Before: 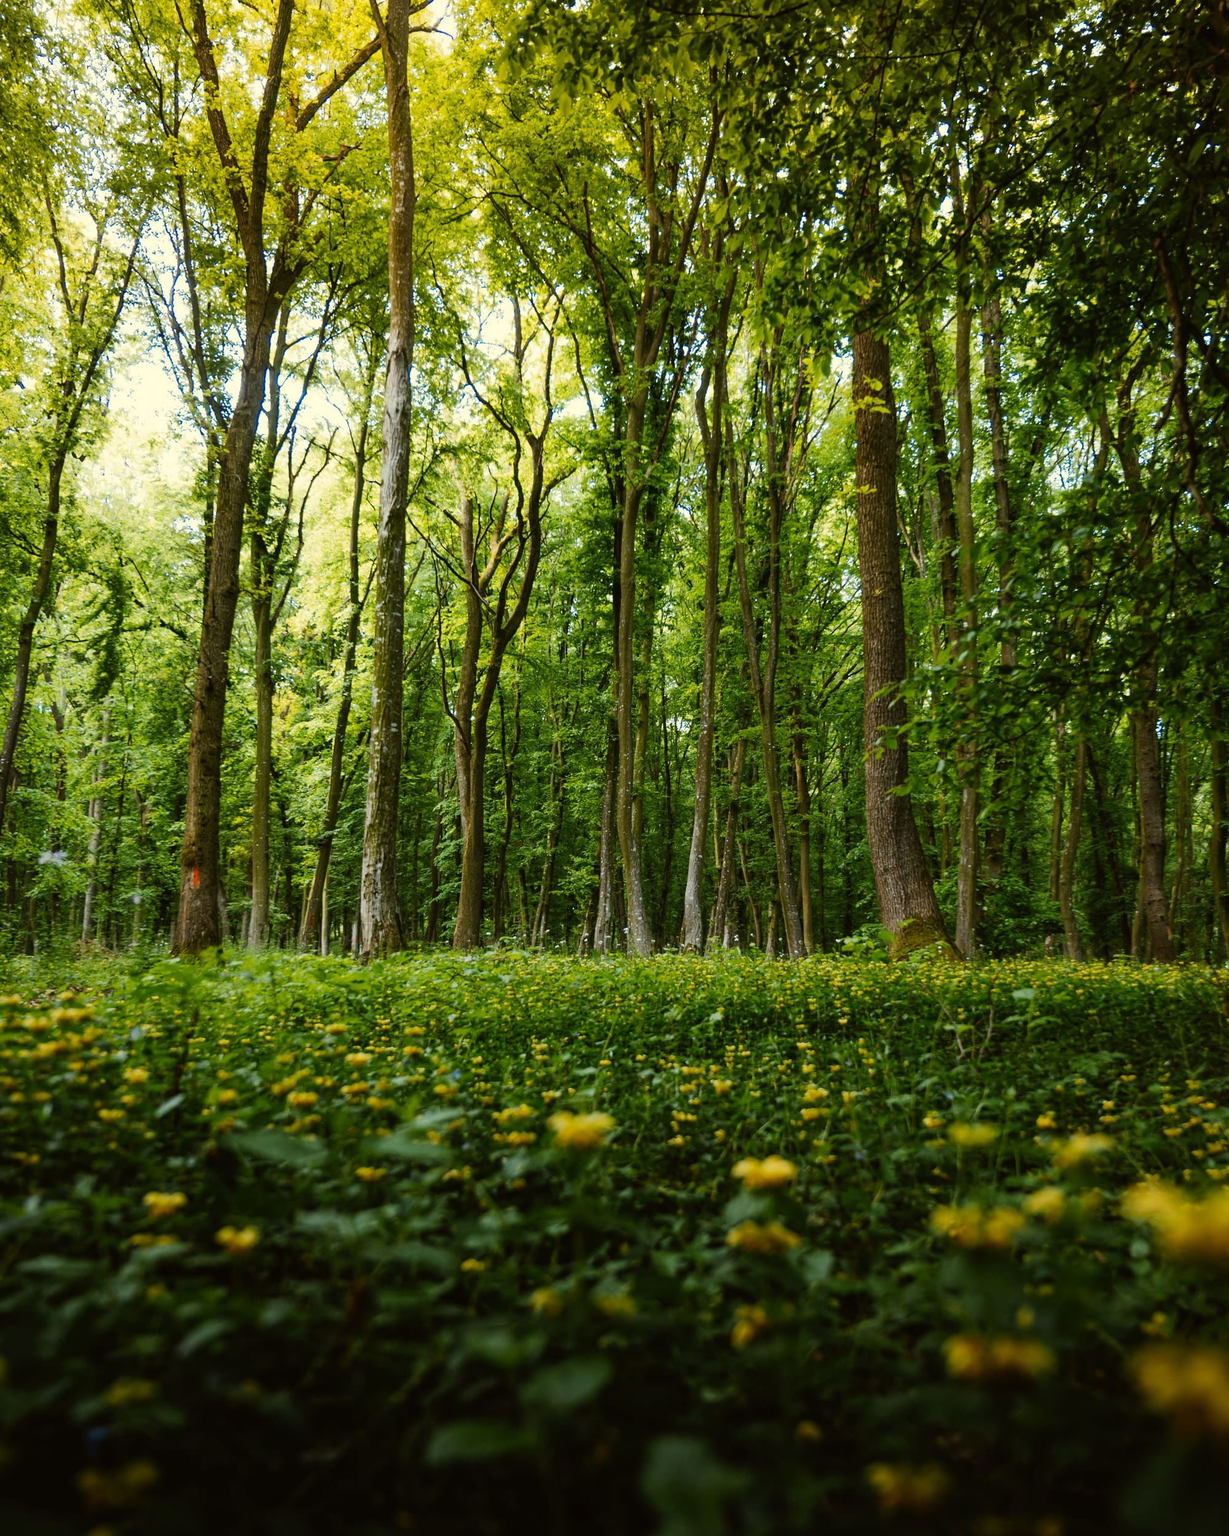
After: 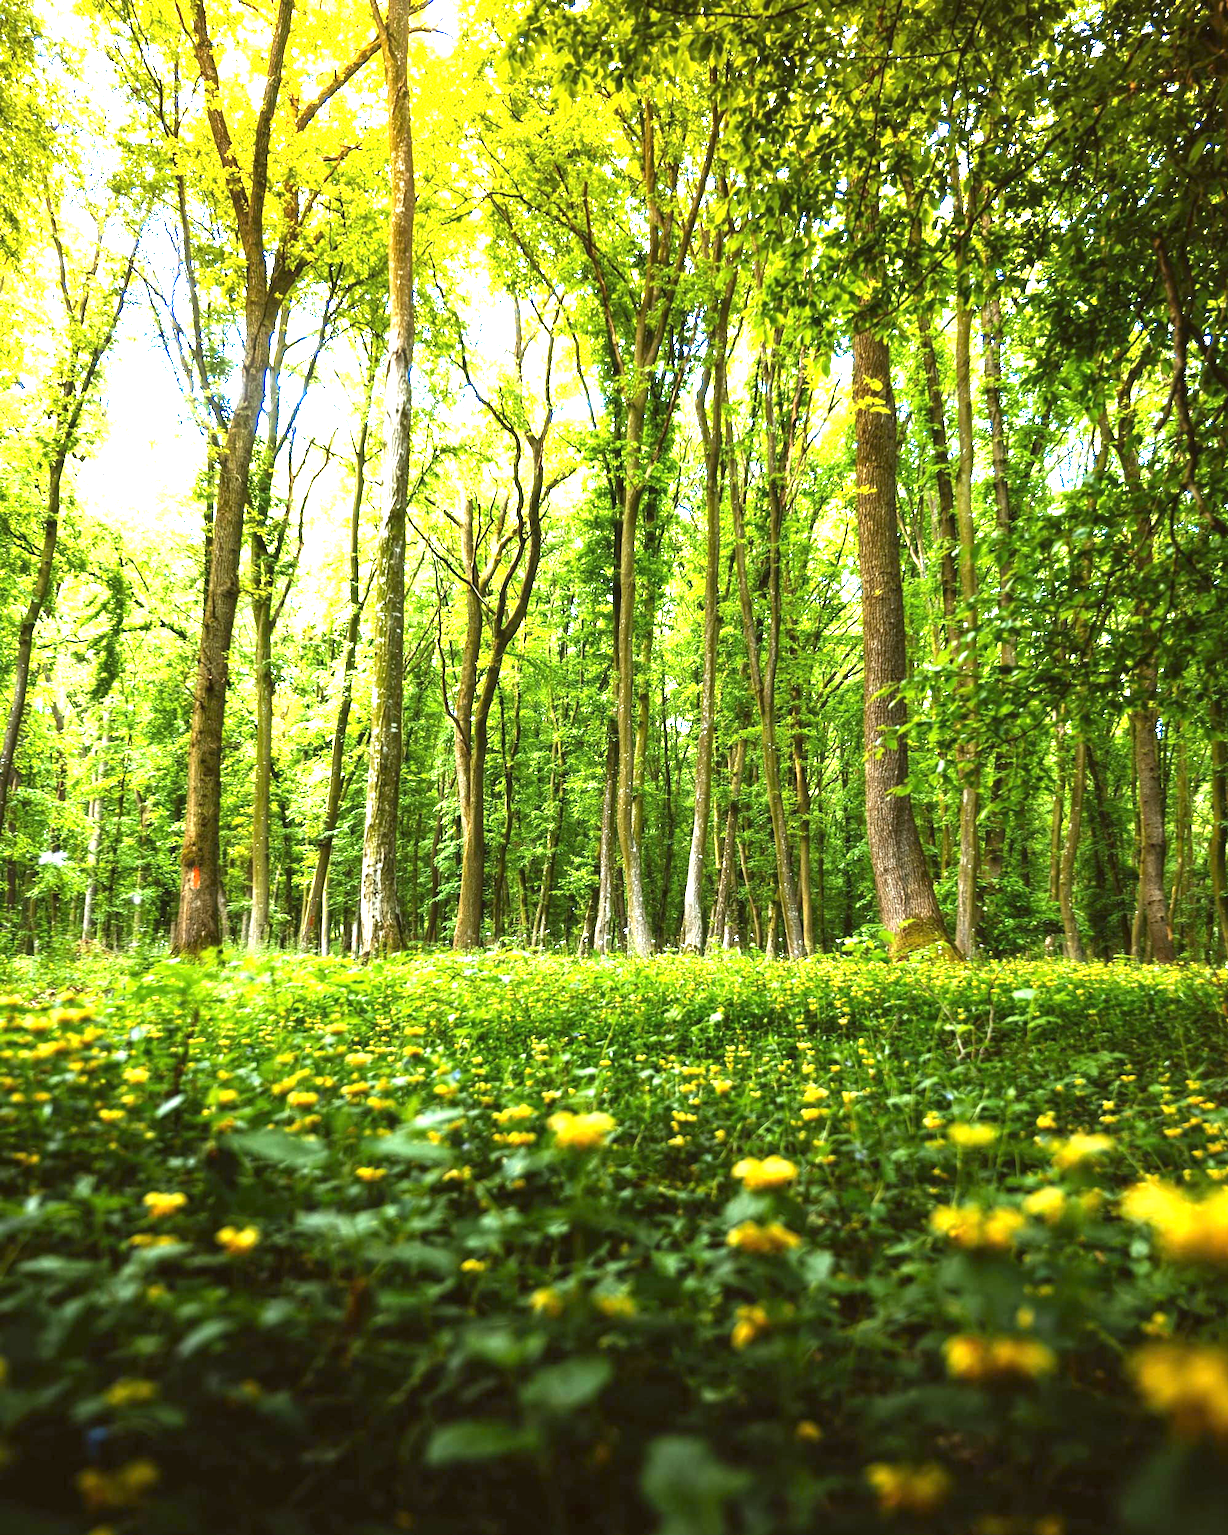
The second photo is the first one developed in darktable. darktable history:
exposure: exposure 2.003 EV, compensate highlight preservation false
